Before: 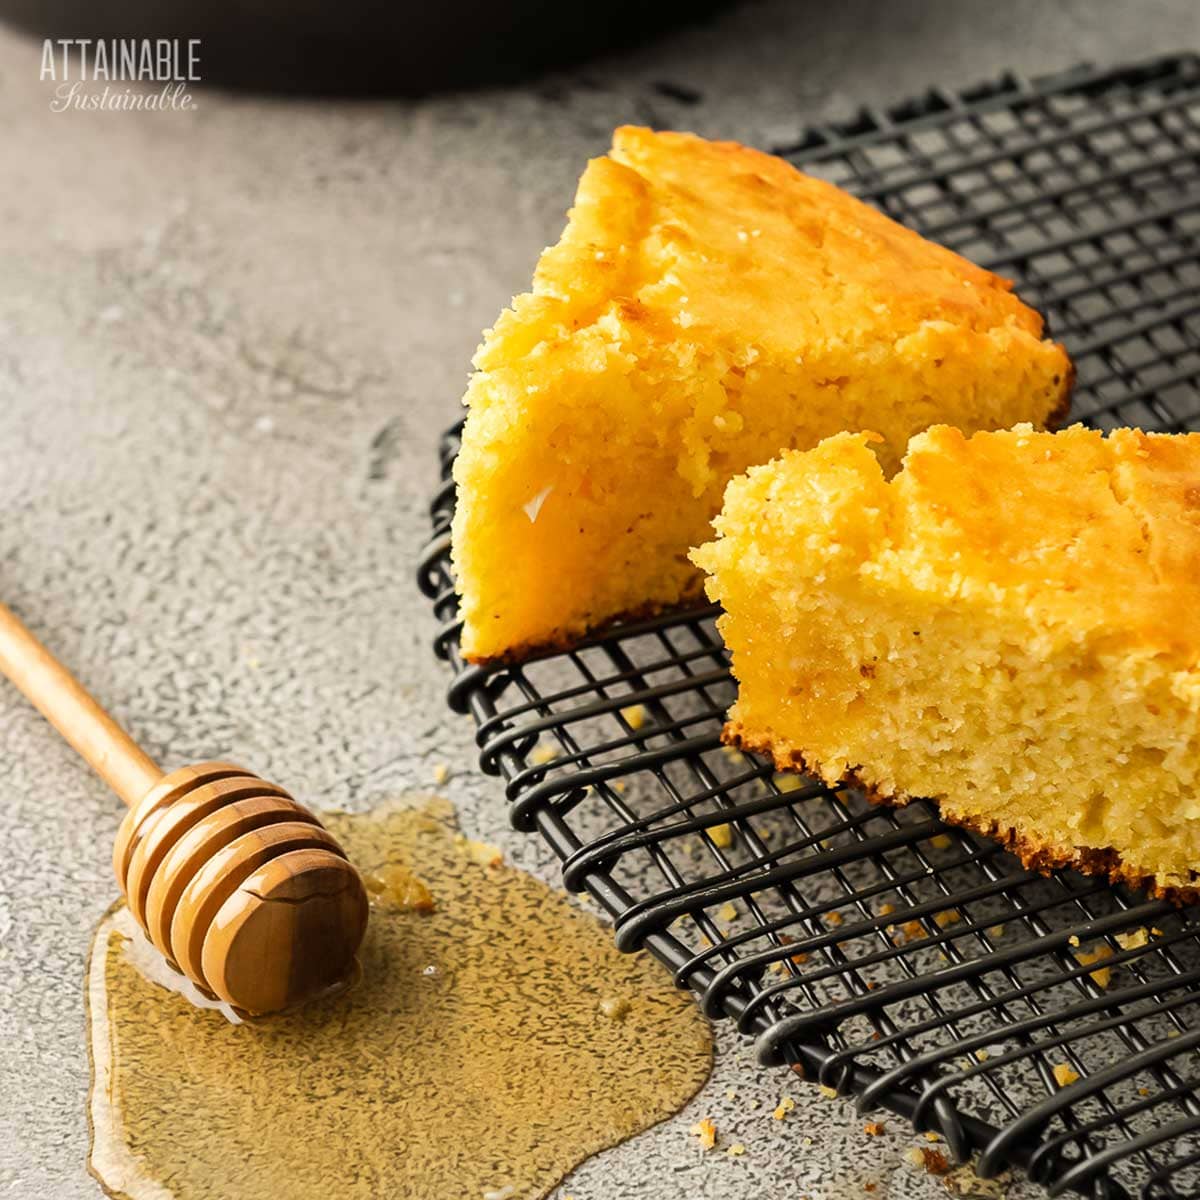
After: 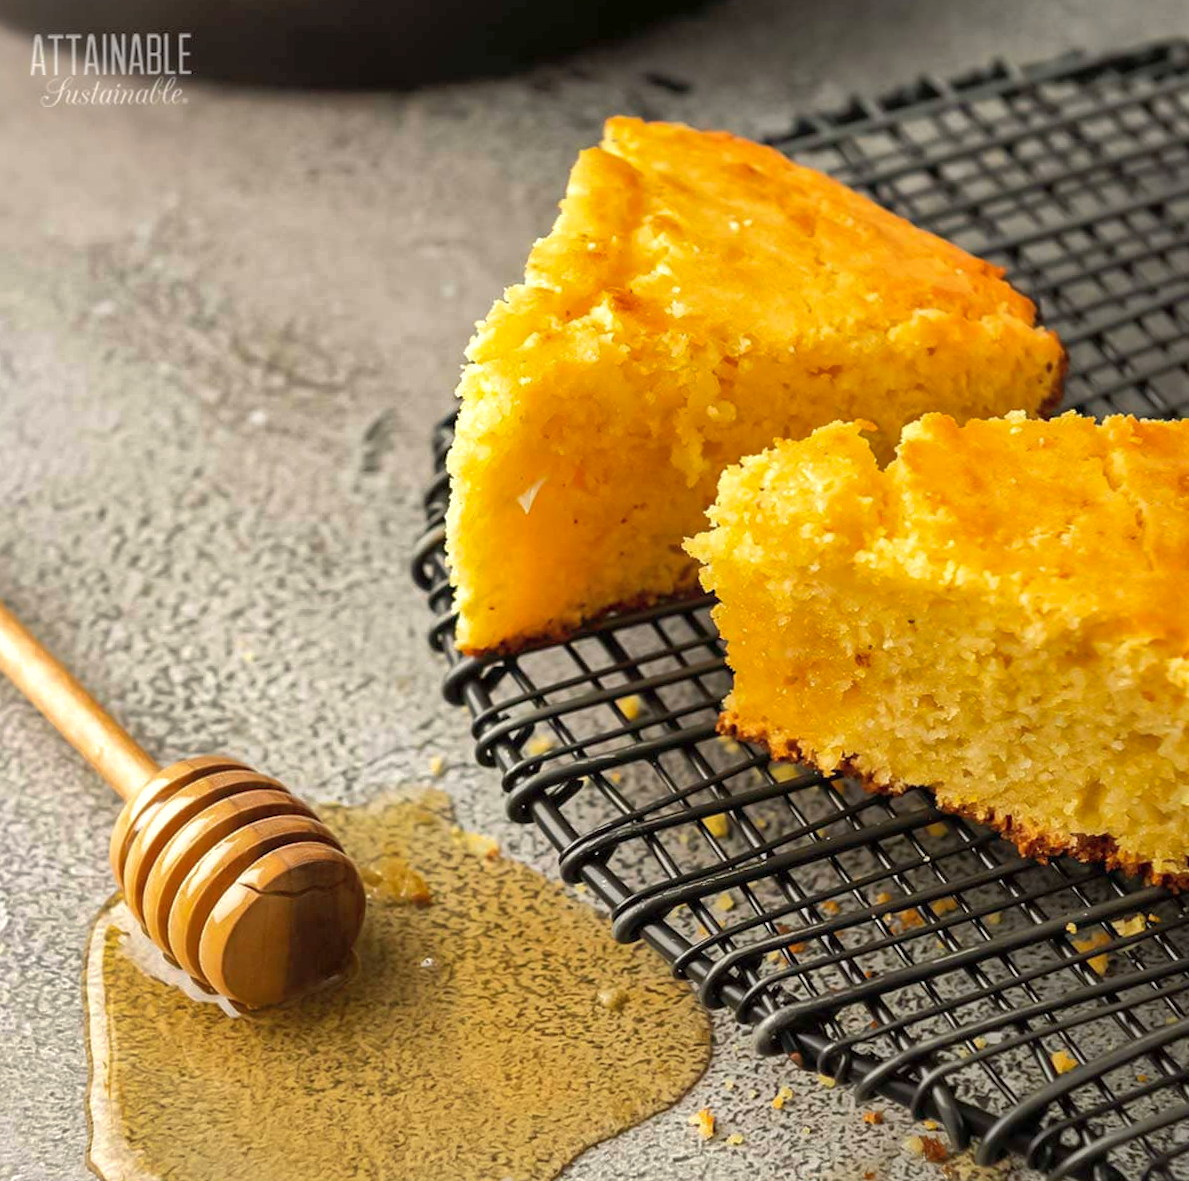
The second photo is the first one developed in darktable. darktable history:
shadows and highlights: on, module defaults
exposure: exposure 0.161 EV, compensate highlight preservation false
rotate and perspective: rotation -0.45°, automatic cropping original format, crop left 0.008, crop right 0.992, crop top 0.012, crop bottom 0.988
